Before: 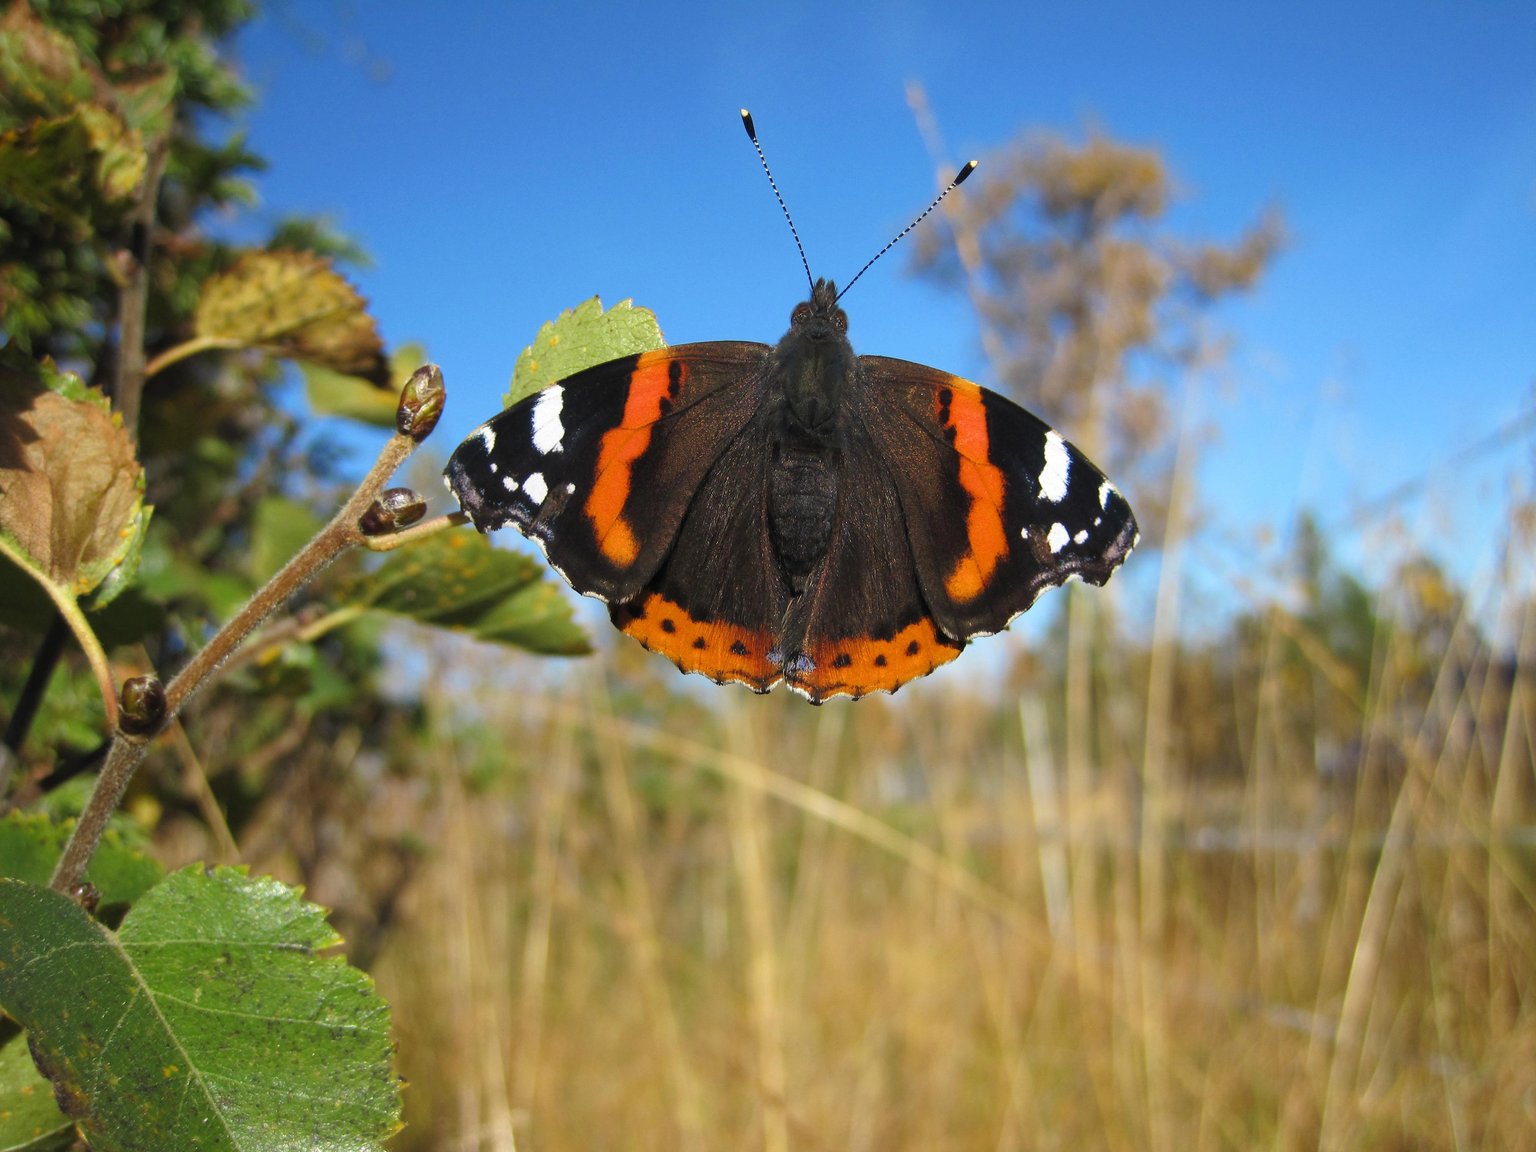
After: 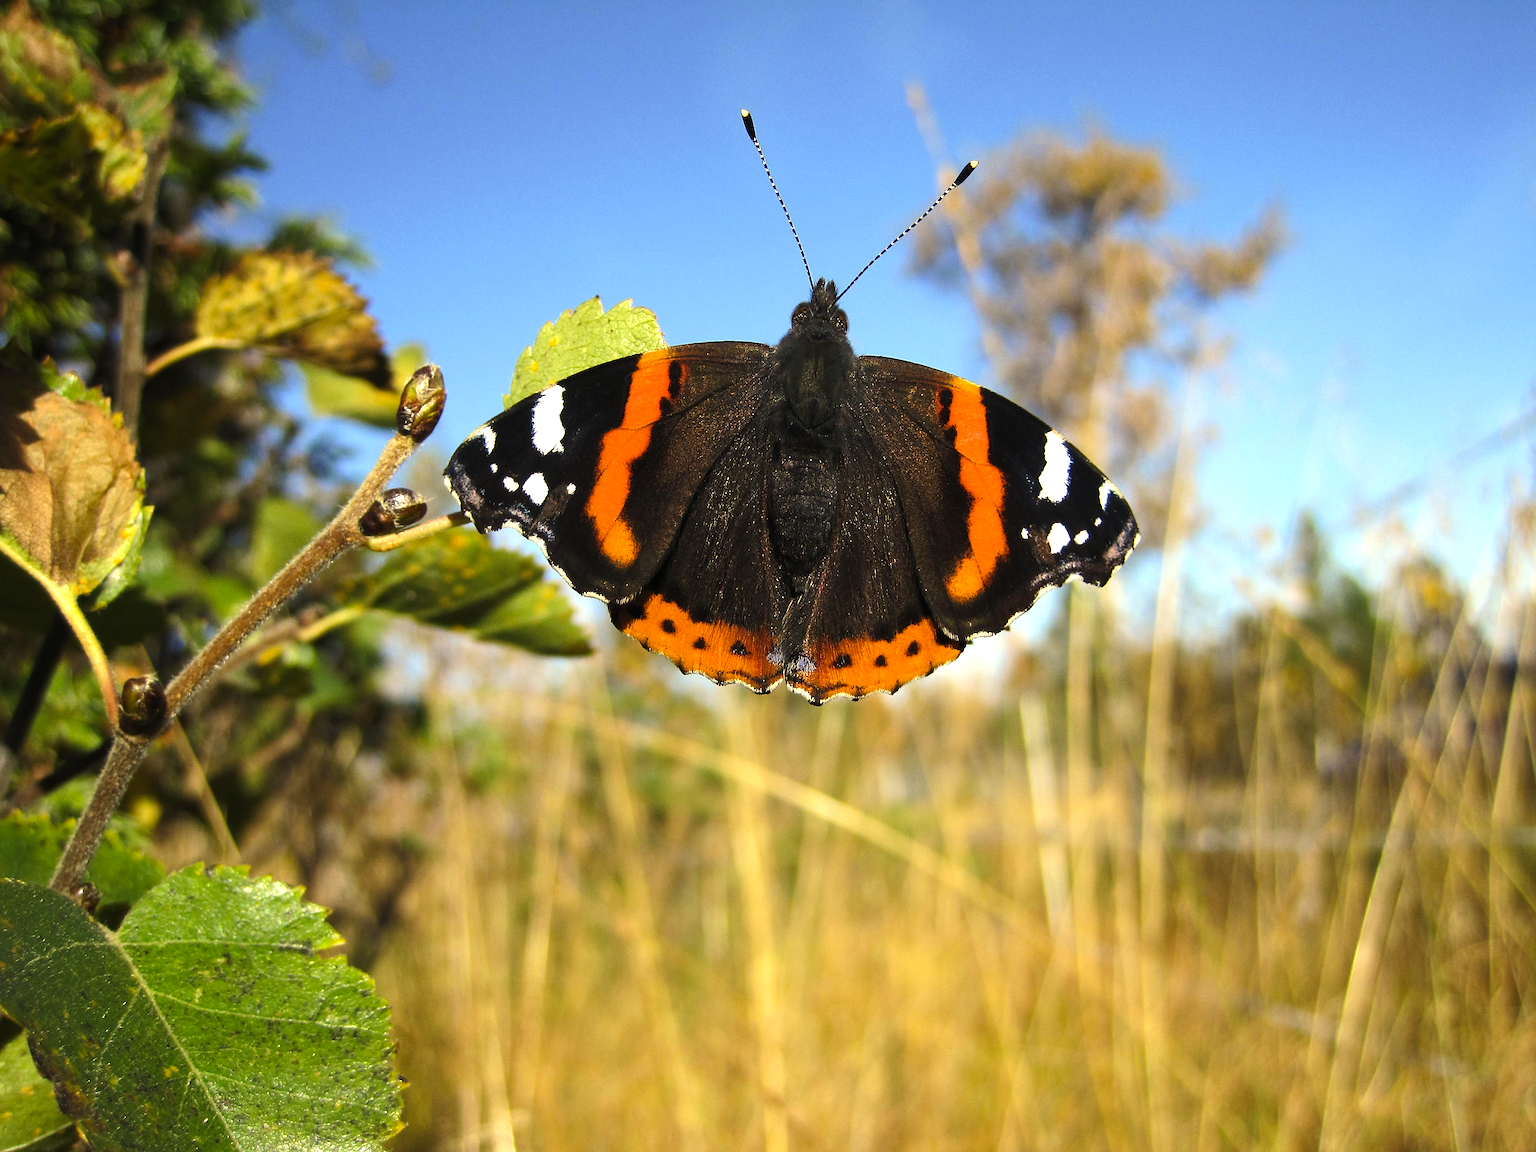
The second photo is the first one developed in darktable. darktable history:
sharpen: on, module defaults
color correction: highlights a* 1.39, highlights b* 17.83
tone equalizer: -8 EV -0.75 EV, -7 EV -0.7 EV, -6 EV -0.6 EV, -5 EV -0.4 EV, -3 EV 0.4 EV, -2 EV 0.6 EV, -1 EV 0.7 EV, +0 EV 0.75 EV, edges refinement/feathering 500, mask exposure compensation -1.57 EV, preserve details no
